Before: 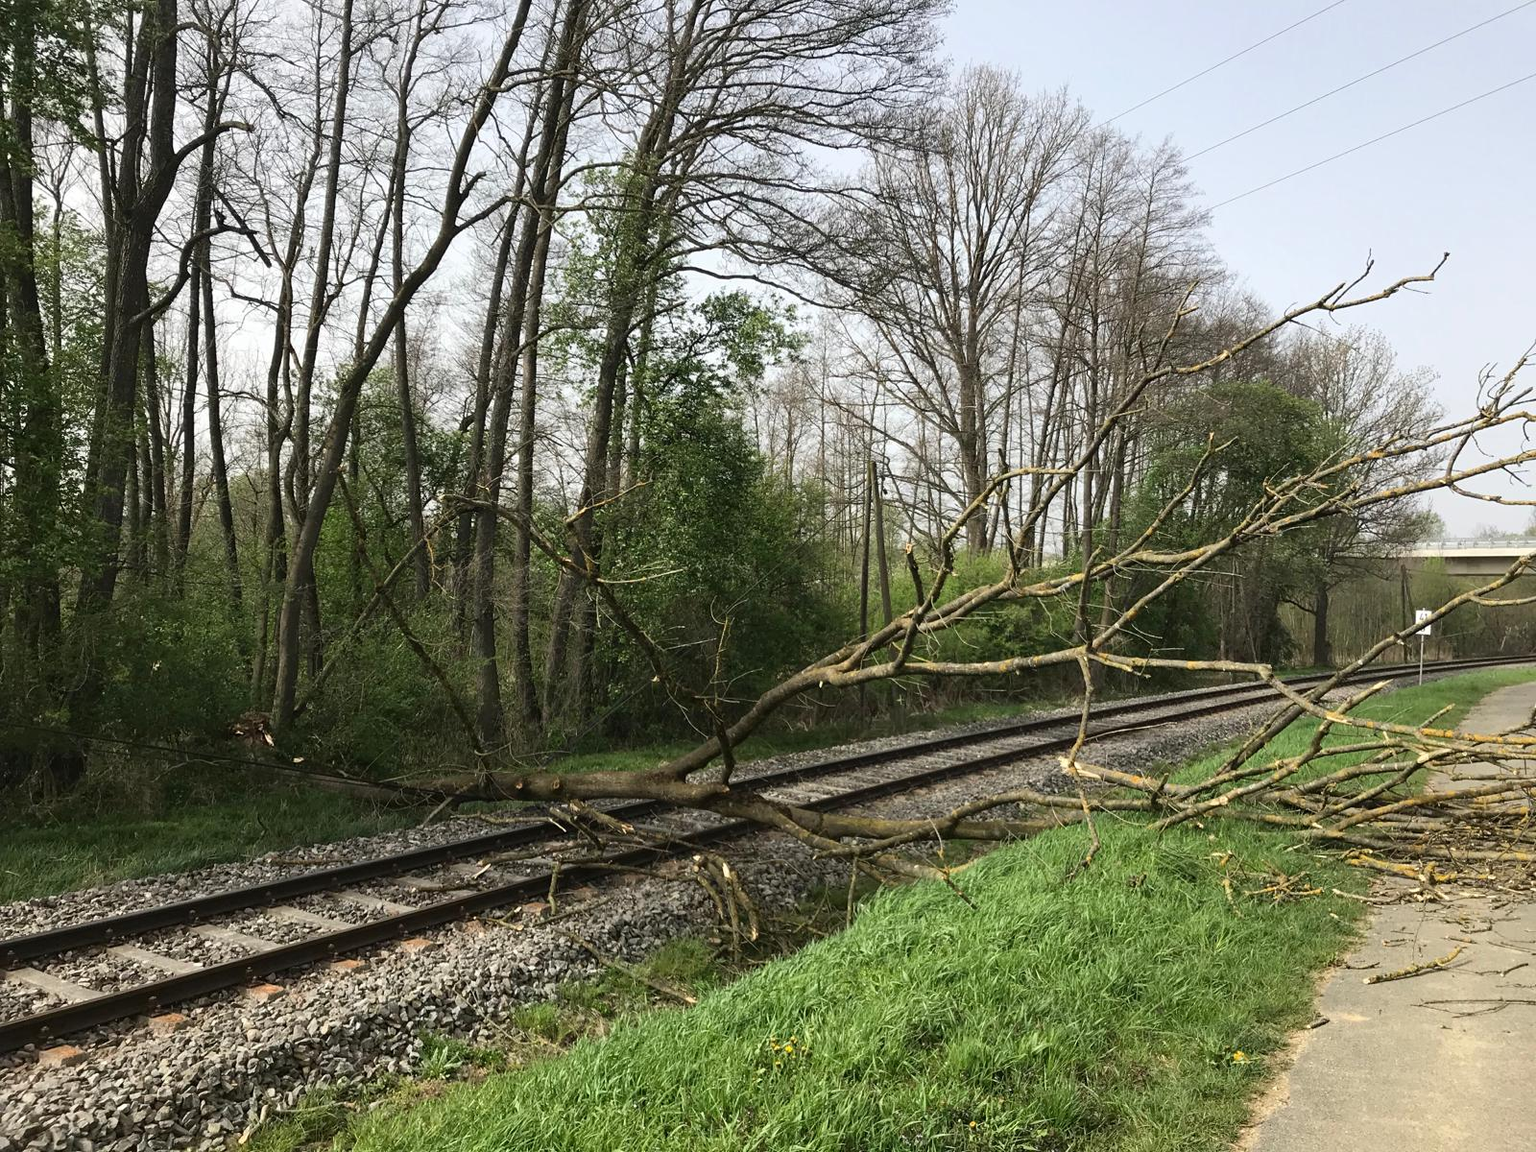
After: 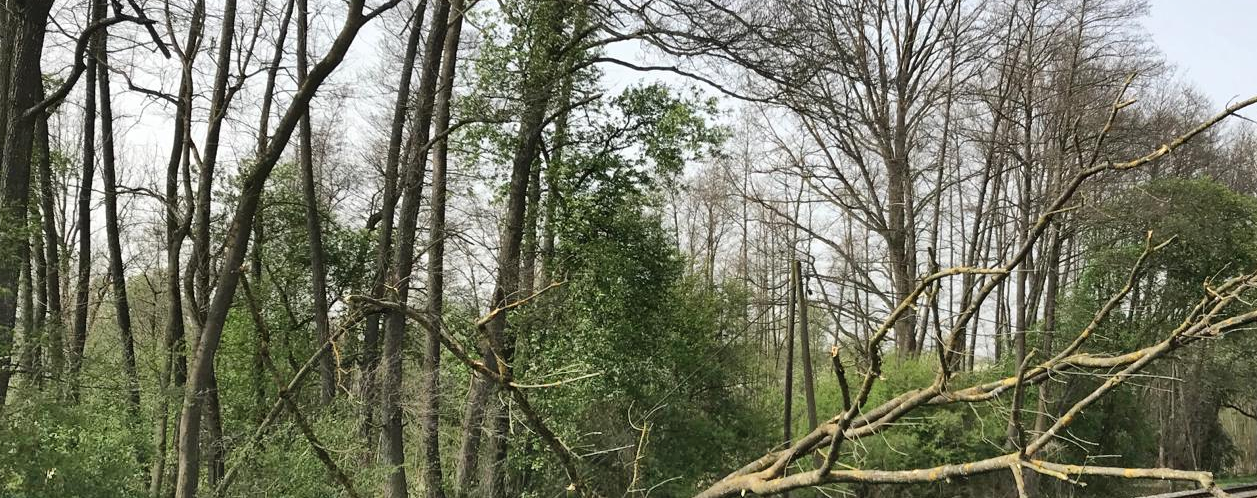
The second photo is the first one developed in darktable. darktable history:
shadows and highlights: shadows 75, highlights -25, soften with gaussian
crop: left 7.036%, top 18.398%, right 14.379%, bottom 40.043%
